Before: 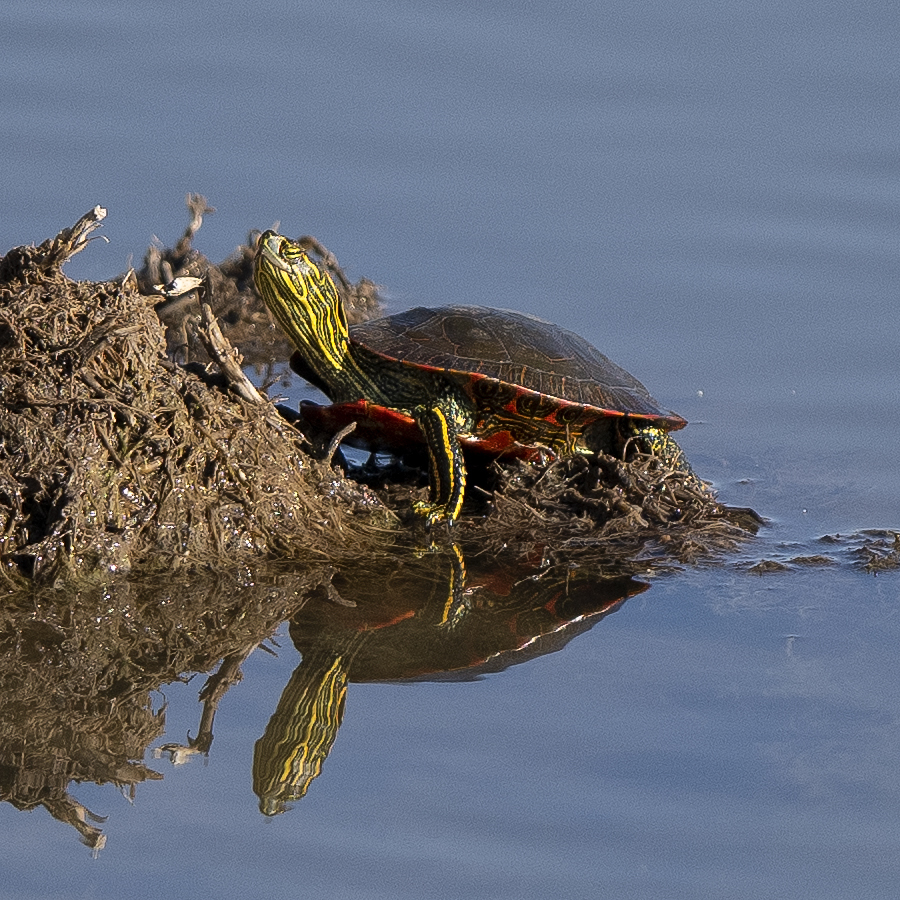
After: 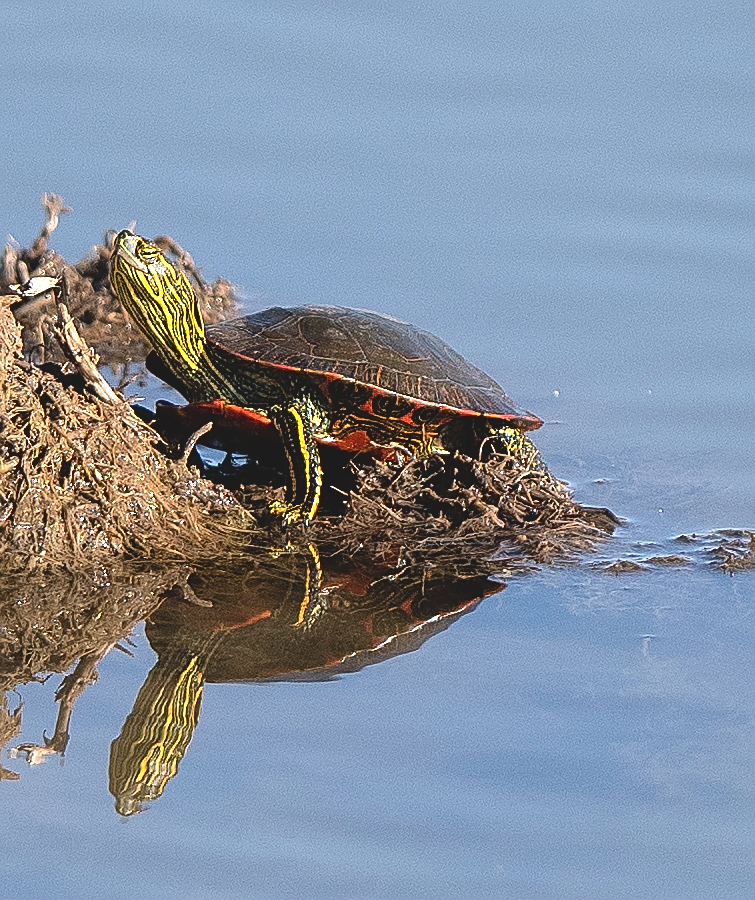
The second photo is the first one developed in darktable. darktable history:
crop: left 16.063%
contrast brightness saturation: contrast -0.163, brightness 0.049, saturation -0.123
tone equalizer: -8 EV -0.717 EV, -7 EV -0.675 EV, -6 EV -0.578 EV, -5 EV -0.372 EV, -3 EV 0.39 EV, -2 EV 0.6 EV, -1 EV 0.684 EV, +0 EV 0.769 EV
exposure: exposure 0.2 EV, compensate highlight preservation false
sharpen: on, module defaults
